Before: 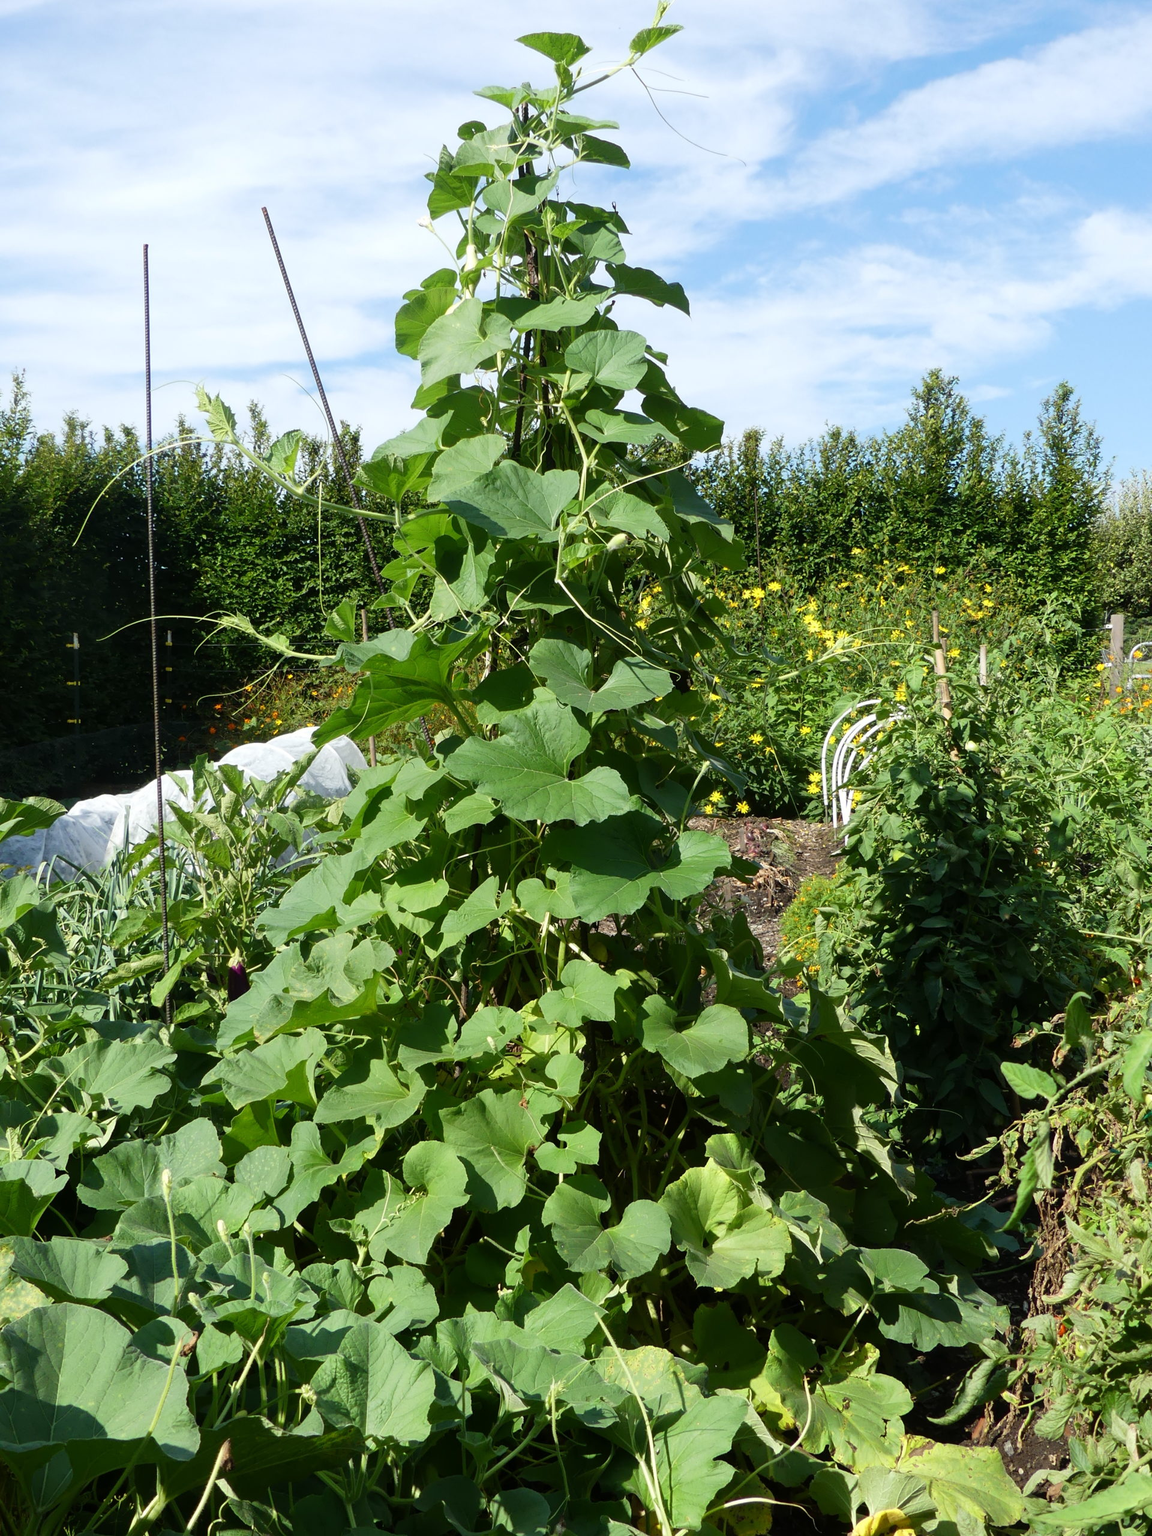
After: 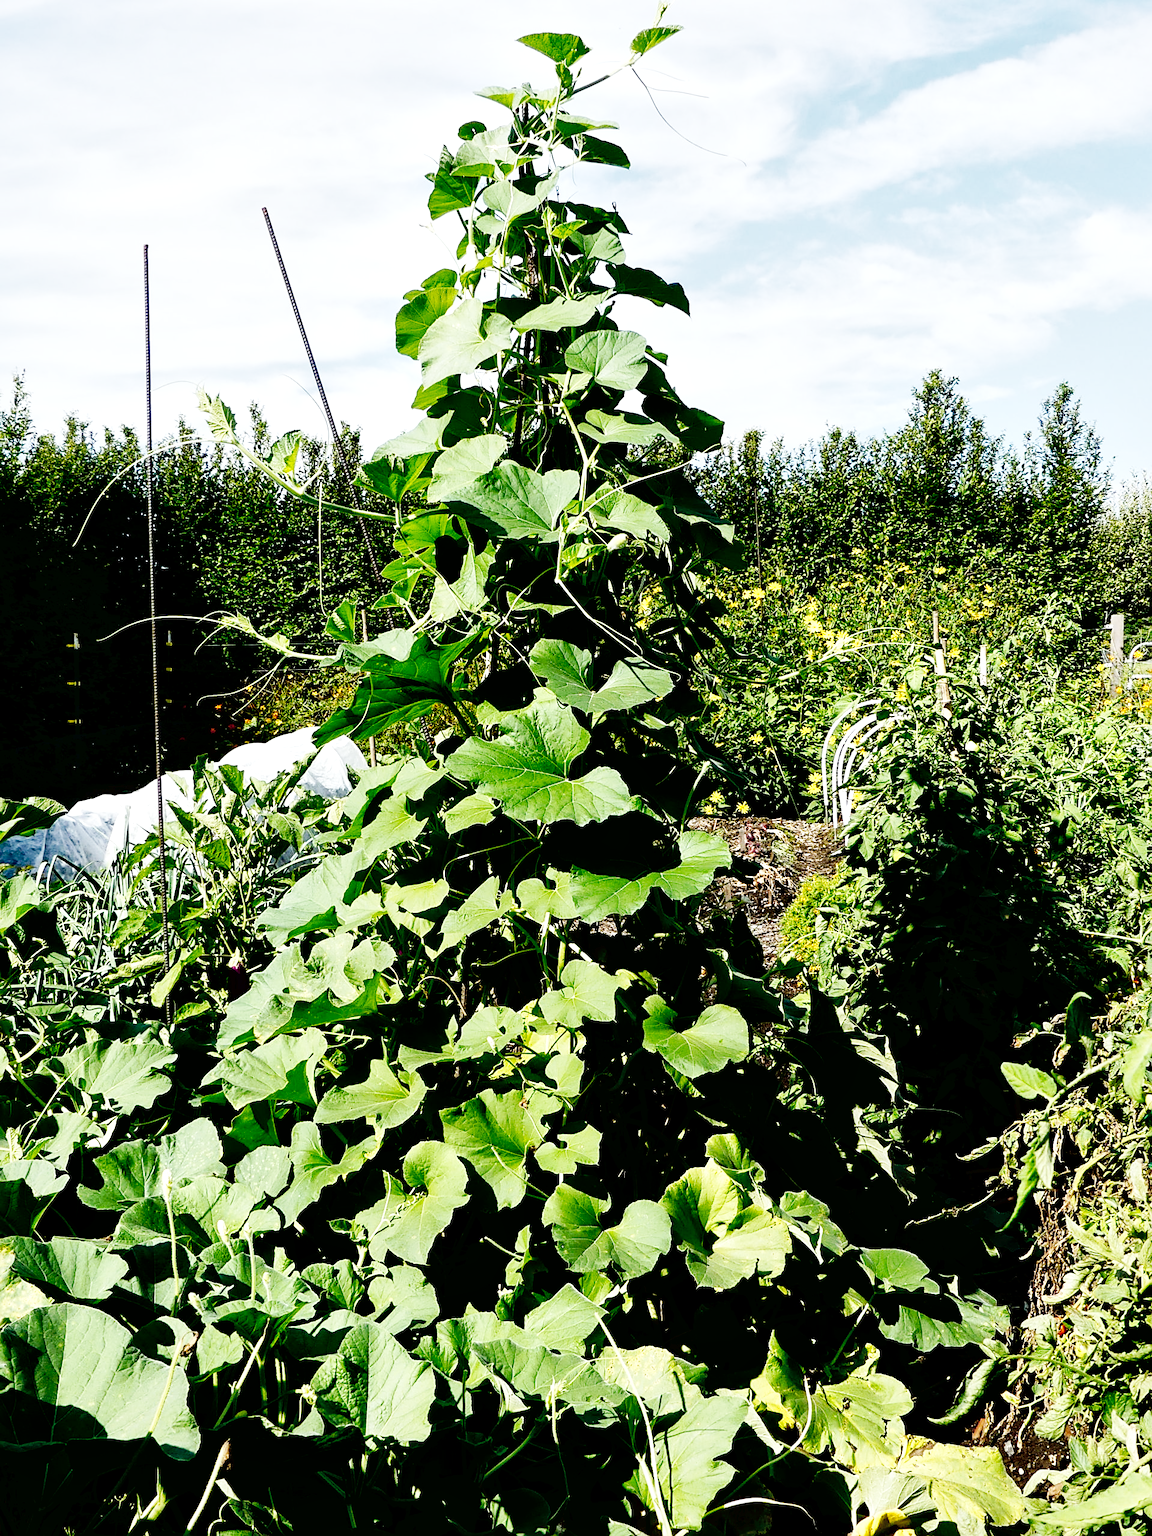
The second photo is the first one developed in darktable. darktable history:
color balance rgb: linear chroma grading › shadows -2.075%, linear chroma grading › highlights -14.323%, linear chroma grading › global chroma -9.356%, linear chroma grading › mid-tones -9.782%, perceptual saturation grading › global saturation 30.031%, global vibrance 20%
tone curve: curves: ch0 [(0, 0) (0.003, 0.016) (0.011, 0.016) (0.025, 0.016) (0.044, 0.016) (0.069, 0.016) (0.1, 0.026) (0.136, 0.047) (0.177, 0.088) (0.224, 0.14) (0.277, 0.2) (0.335, 0.276) (0.399, 0.37) (0.468, 0.47) (0.543, 0.583) (0.623, 0.698) (0.709, 0.779) (0.801, 0.858) (0.898, 0.929) (1, 1)], preserve colors none
exposure: black level correction 0.005, exposure 0.017 EV, compensate highlight preservation false
sharpen: on, module defaults
color correction: highlights b* 0.037, saturation 0.784
base curve: curves: ch0 [(0, 0) (0.028, 0.03) (0.121, 0.232) (0.46, 0.748) (0.859, 0.968) (1, 1)], preserve colors none
local contrast: mode bilateral grid, contrast 24, coarseness 61, detail 151%, midtone range 0.2
contrast brightness saturation: contrast 0.104, brightness -0.28, saturation 0.144
